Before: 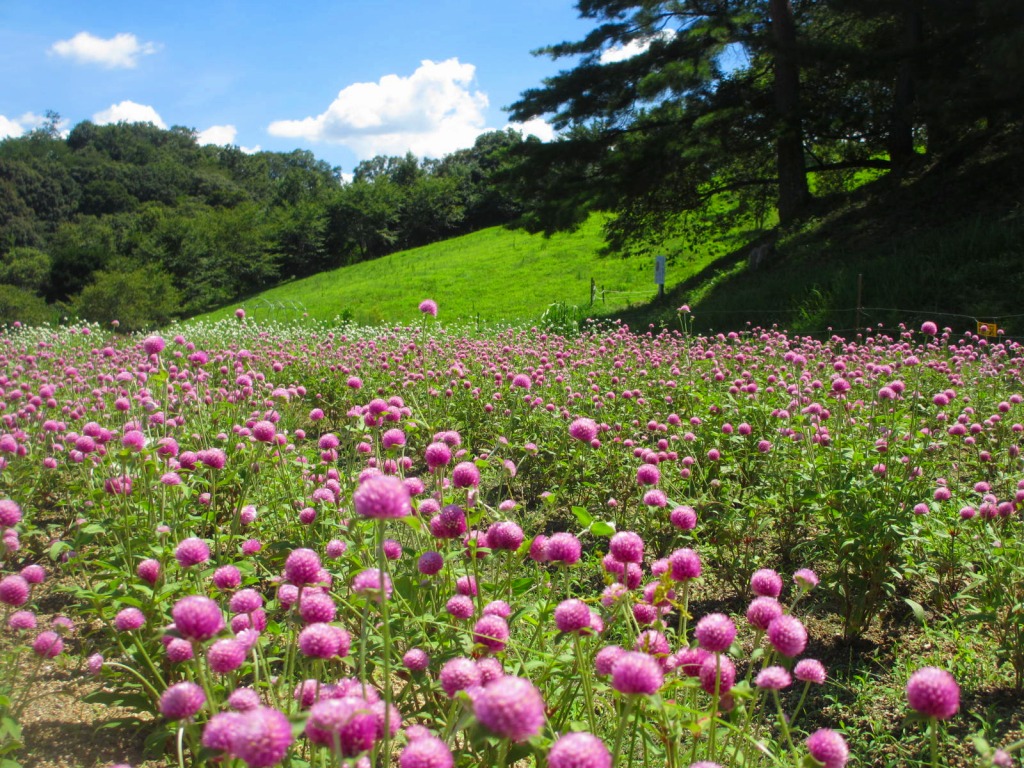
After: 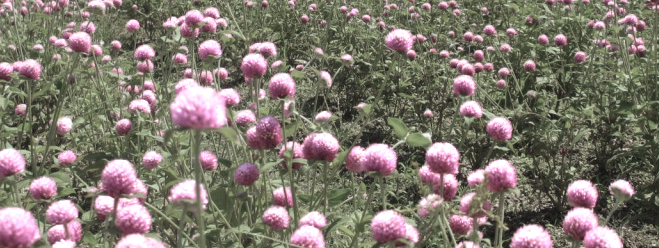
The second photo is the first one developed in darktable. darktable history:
velvia: on, module defaults
color zones: curves: ch0 [(0, 0.613) (0.01, 0.613) (0.245, 0.448) (0.498, 0.529) (0.642, 0.665) (0.879, 0.777) (0.99, 0.613)]; ch1 [(0, 0.272) (0.219, 0.127) (0.724, 0.346)]
crop: left 17.984%, top 50.69%, right 17.655%, bottom 16.94%
